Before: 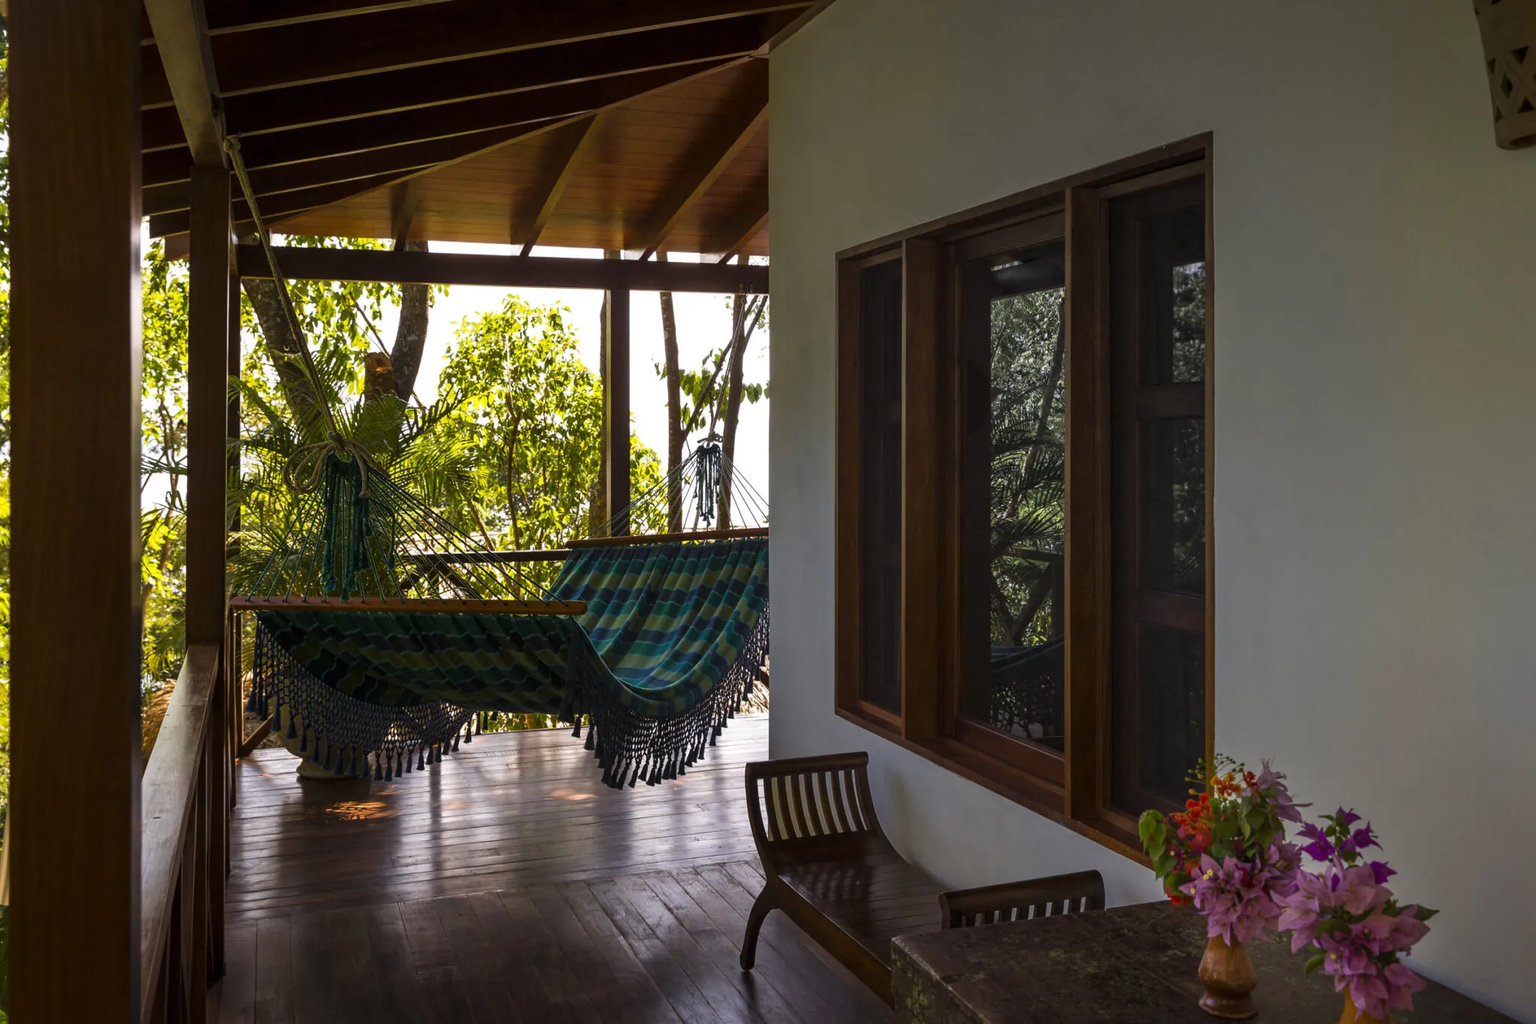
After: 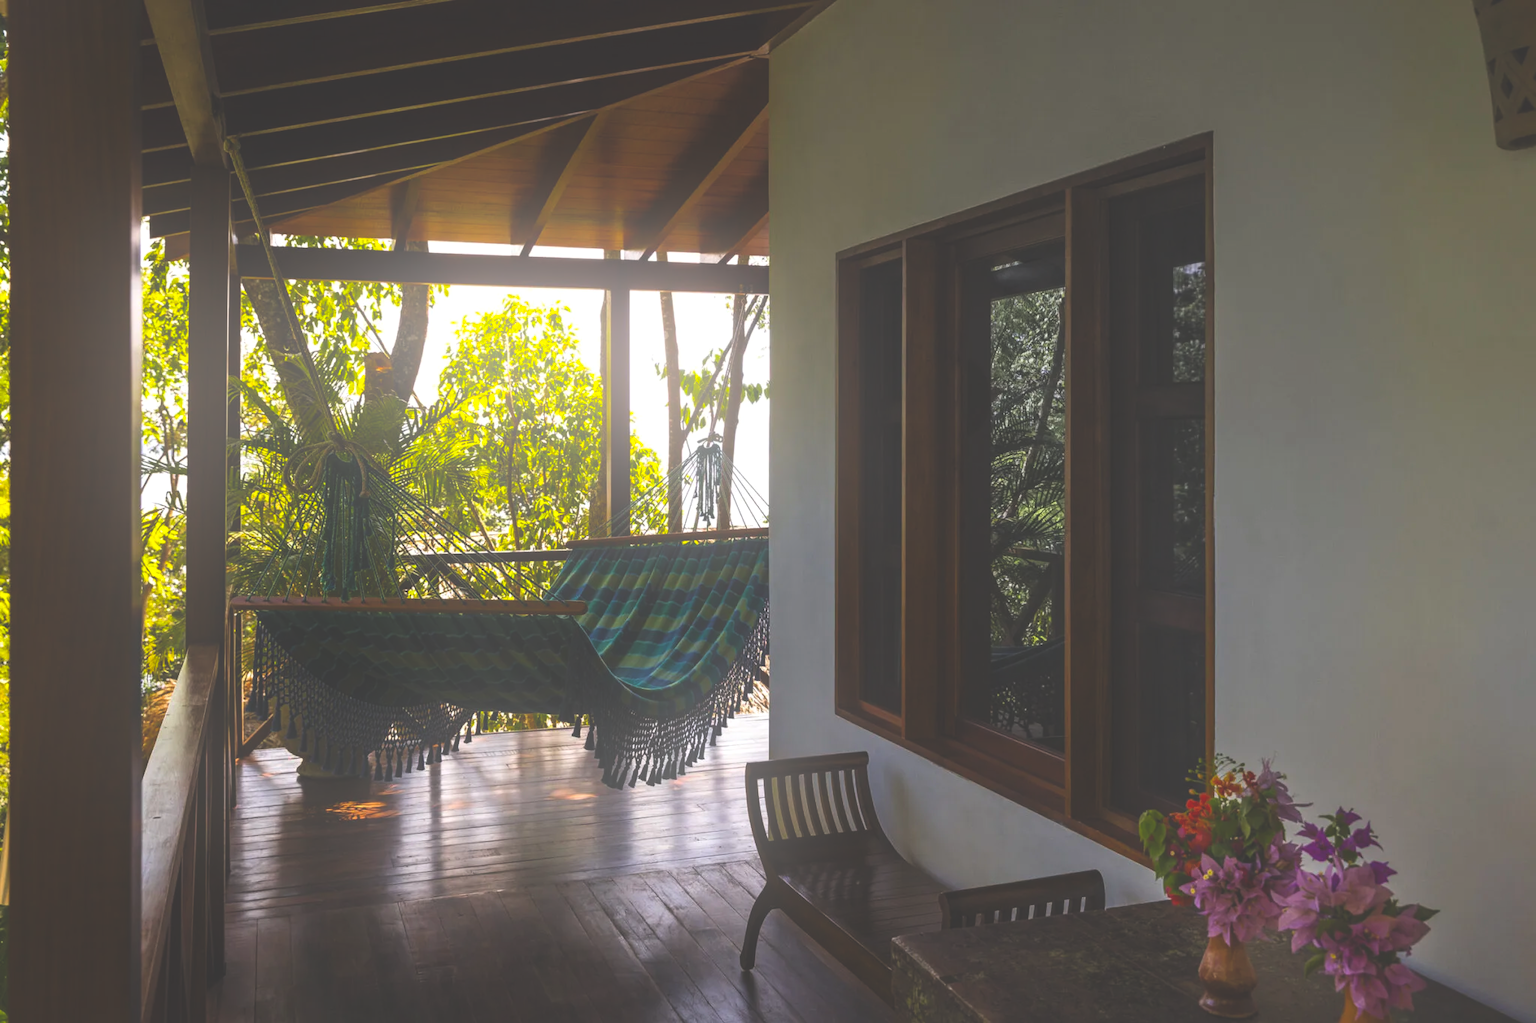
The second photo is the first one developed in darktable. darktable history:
exposure: black level correction -0.041, exposure 0.064 EV, compensate highlight preservation false
tone equalizer: on, module defaults
color balance: output saturation 120%
bloom: on, module defaults
contrast brightness saturation: contrast 0.08, saturation 0.02
